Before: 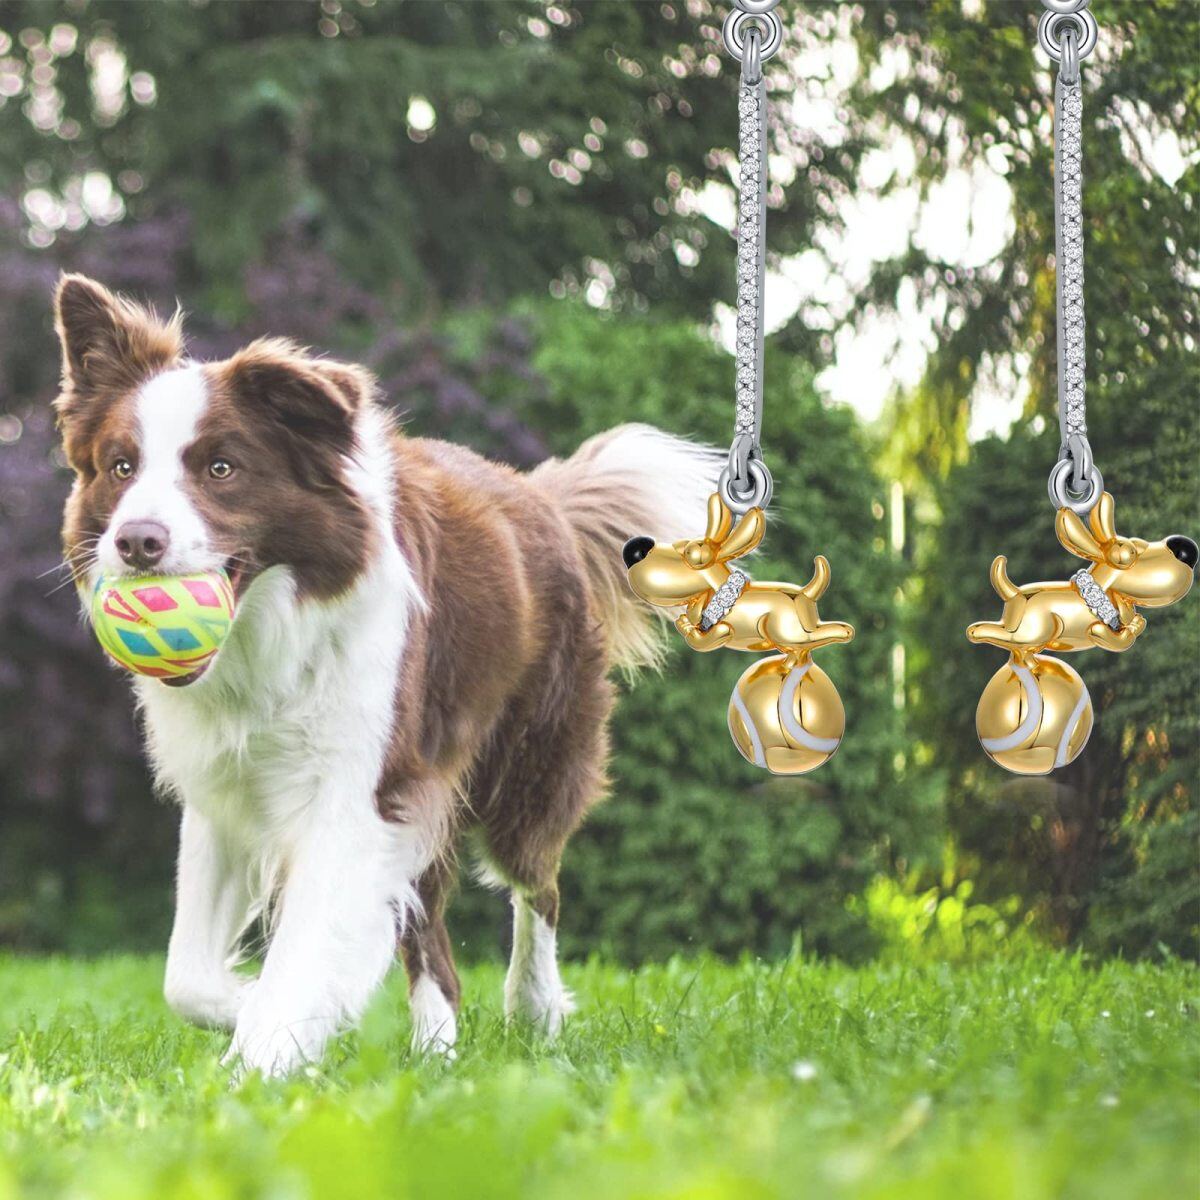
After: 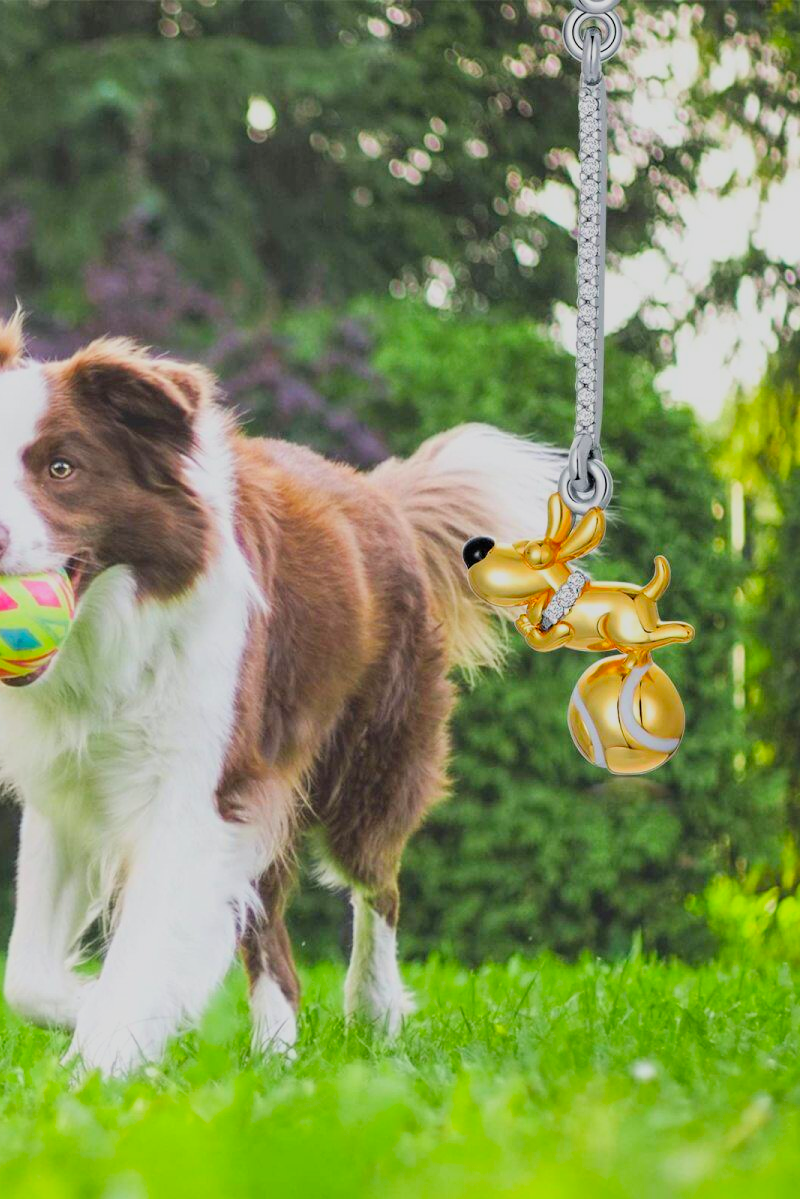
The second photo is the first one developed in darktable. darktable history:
crop and rotate: left 13.387%, right 19.878%
filmic rgb: black relative exposure -7.96 EV, white relative exposure 4.05 EV, hardness 4.16
contrast brightness saturation: saturation 0.517
